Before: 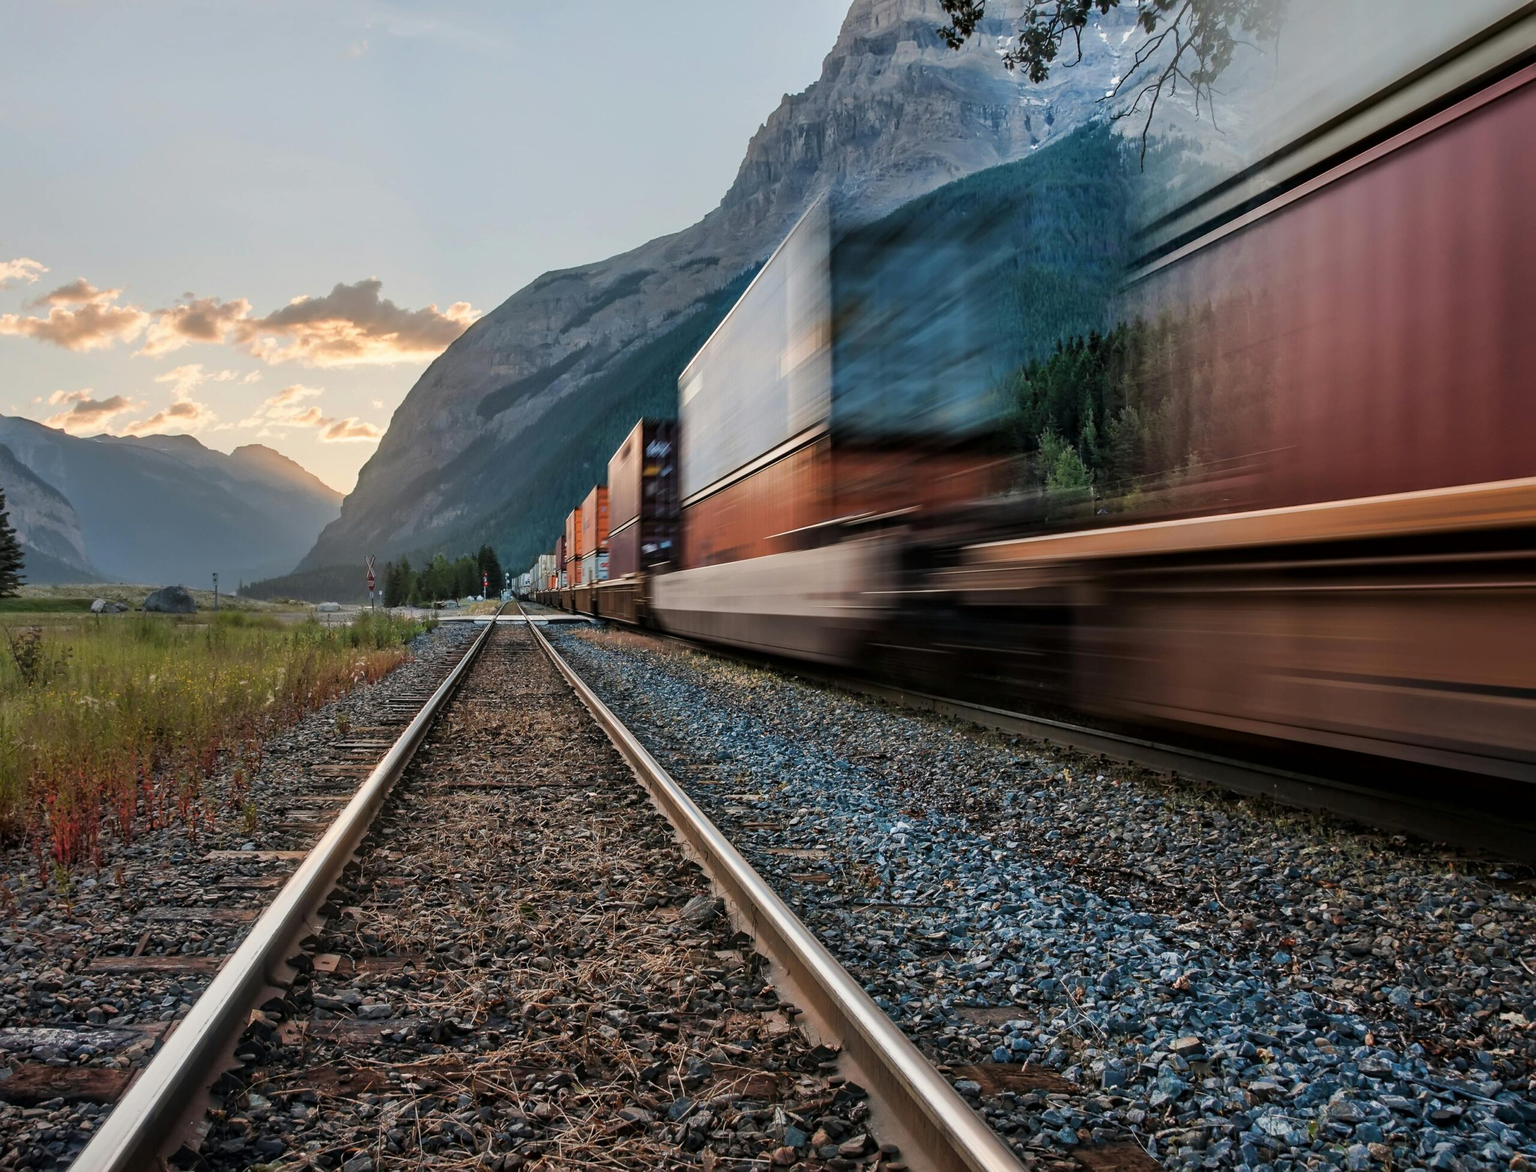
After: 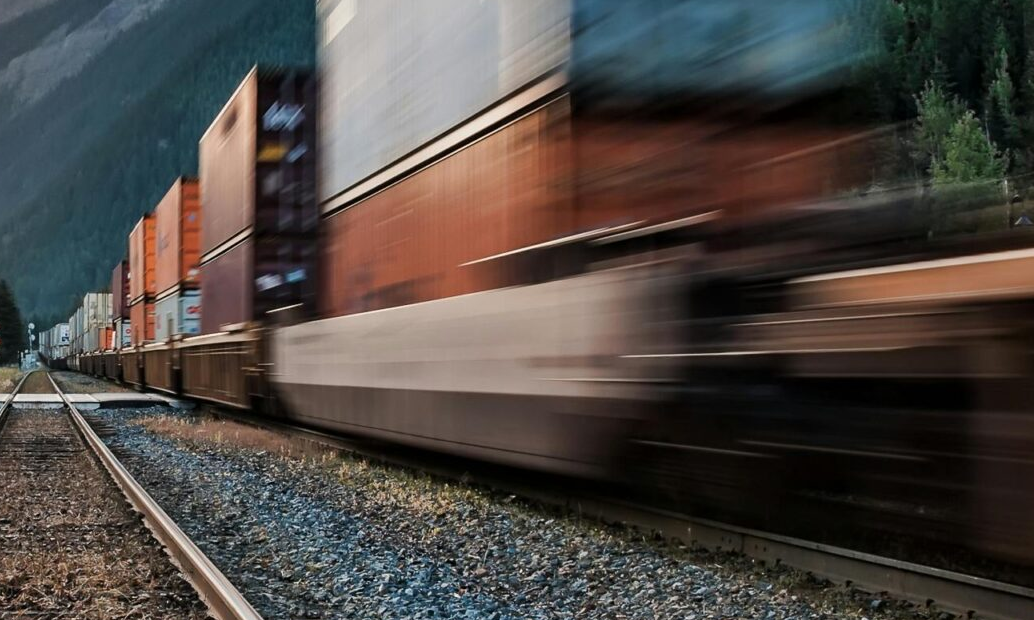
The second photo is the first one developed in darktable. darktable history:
crop: left 31.798%, top 32.372%, right 27.807%, bottom 35.861%
